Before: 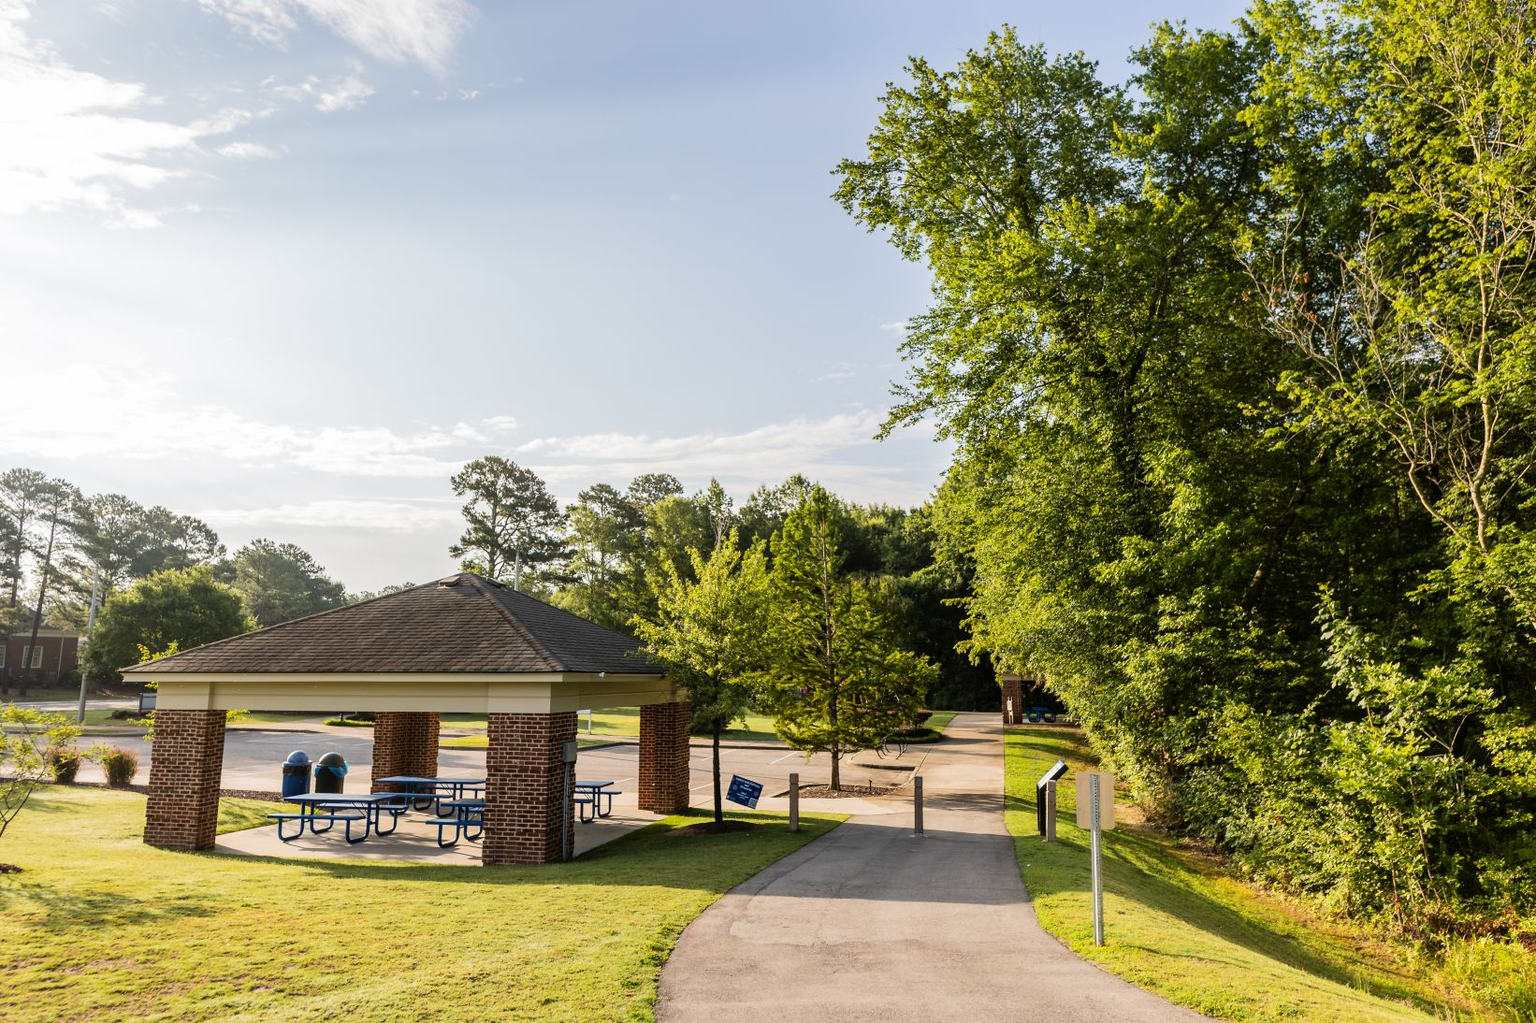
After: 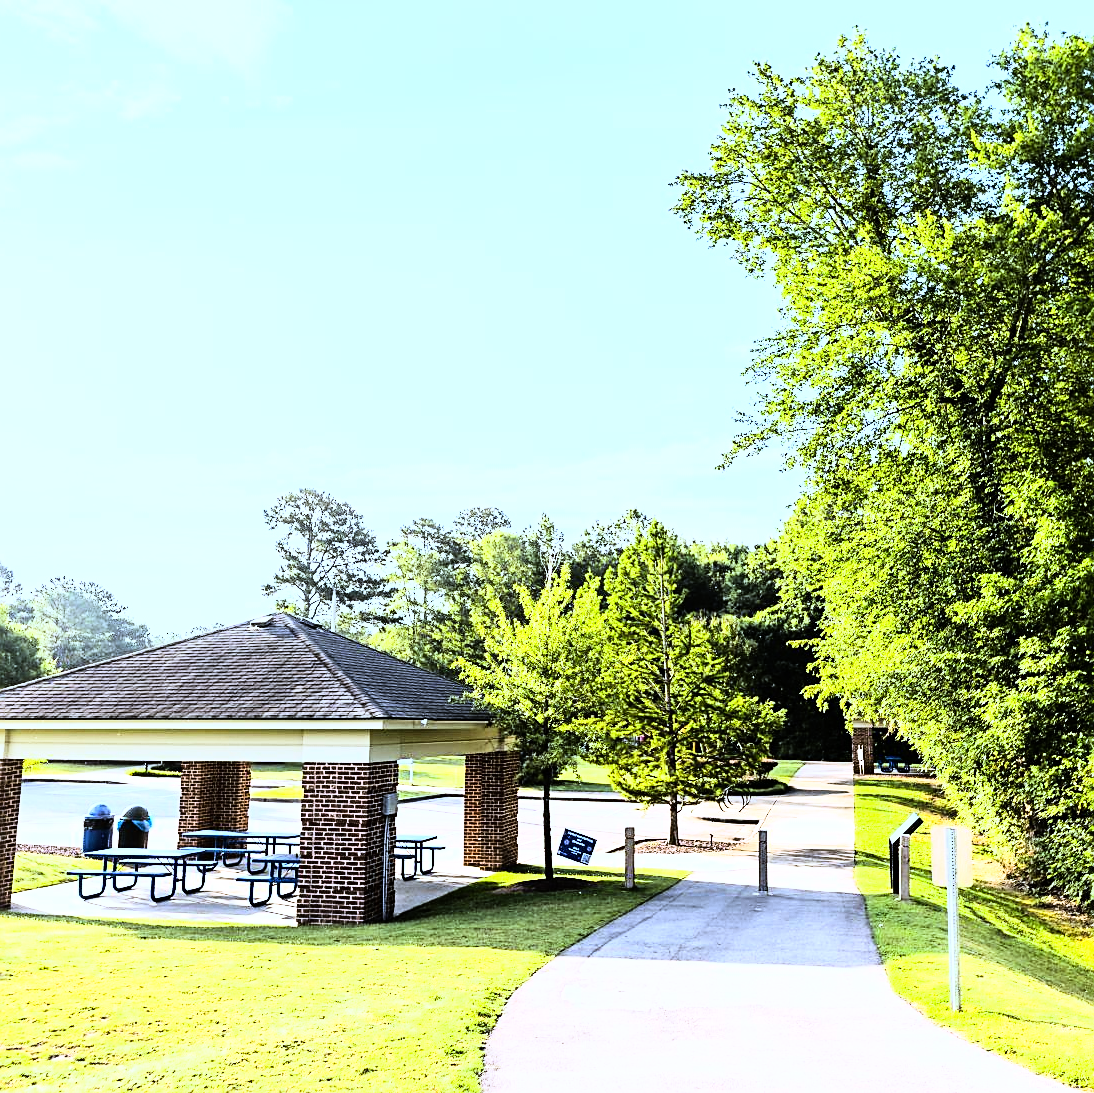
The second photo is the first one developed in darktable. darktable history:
rgb curve: curves: ch0 [(0, 0) (0.21, 0.15) (0.24, 0.21) (0.5, 0.75) (0.75, 0.96) (0.89, 0.99) (1, 1)]; ch1 [(0, 0.02) (0.21, 0.13) (0.25, 0.2) (0.5, 0.67) (0.75, 0.9) (0.89, 0.97) (1, 1)]; ch2 [(0, 0.02) (0.21, 0.13) (0.25, 0.2) (0.5, 0.67) (0.75, 0.9) (0.89, 0.97) (1, 1)], compensate middle gray true
white balance: red 0.871, blue 1.249
exposure: exposure 0.77 EV, compensate highlight preservation false
crop and rotate: left 13.342%, right 19.991%
sharpen: on, module defaults
